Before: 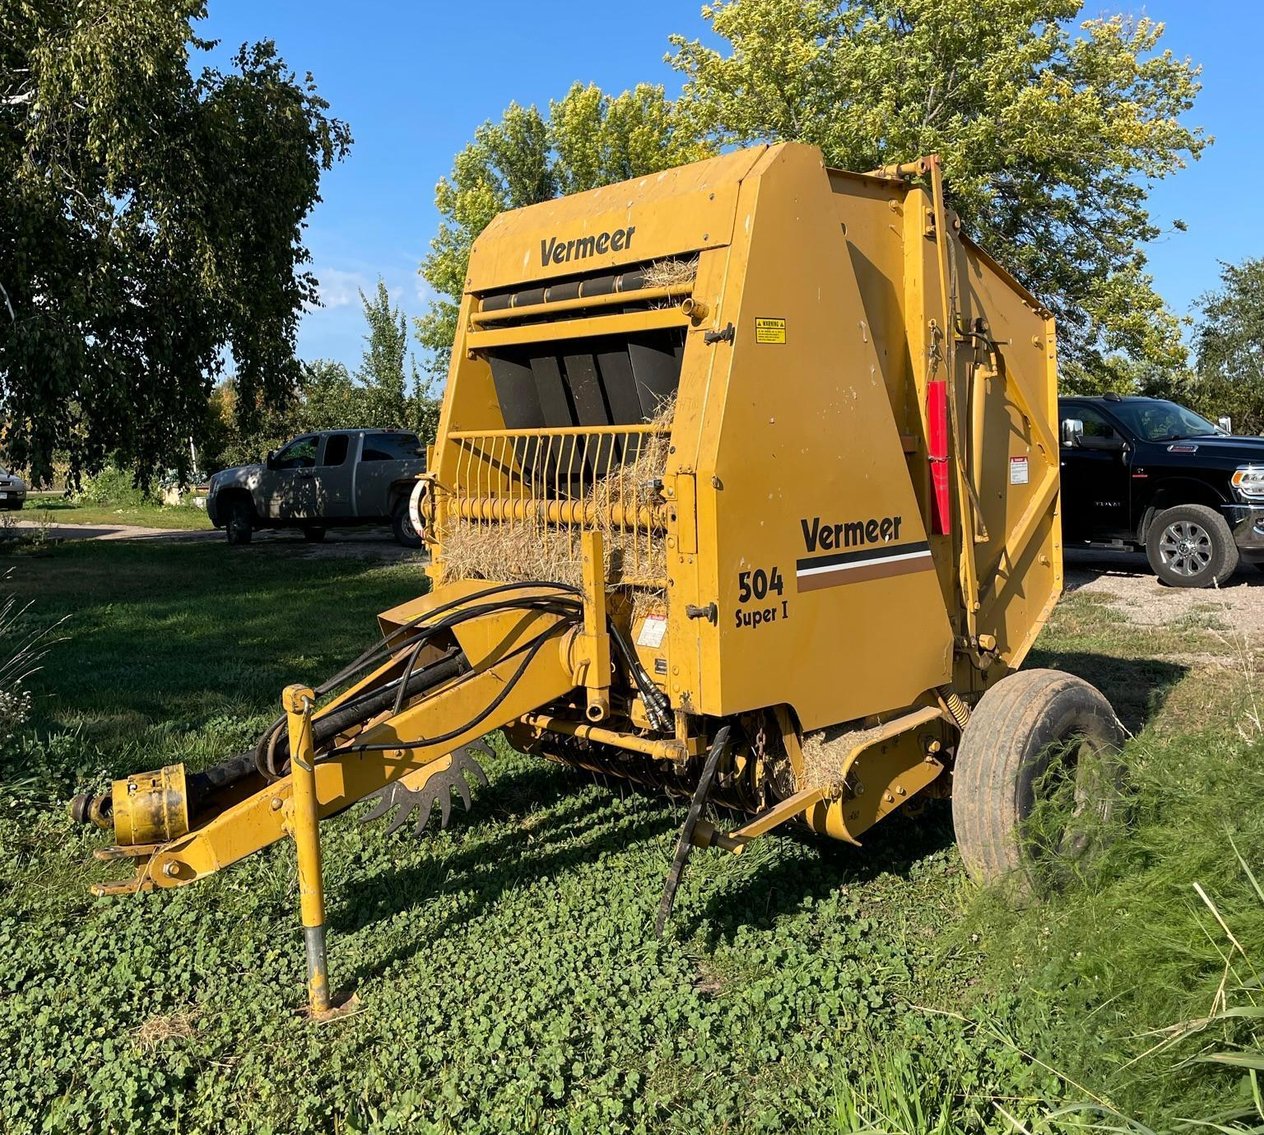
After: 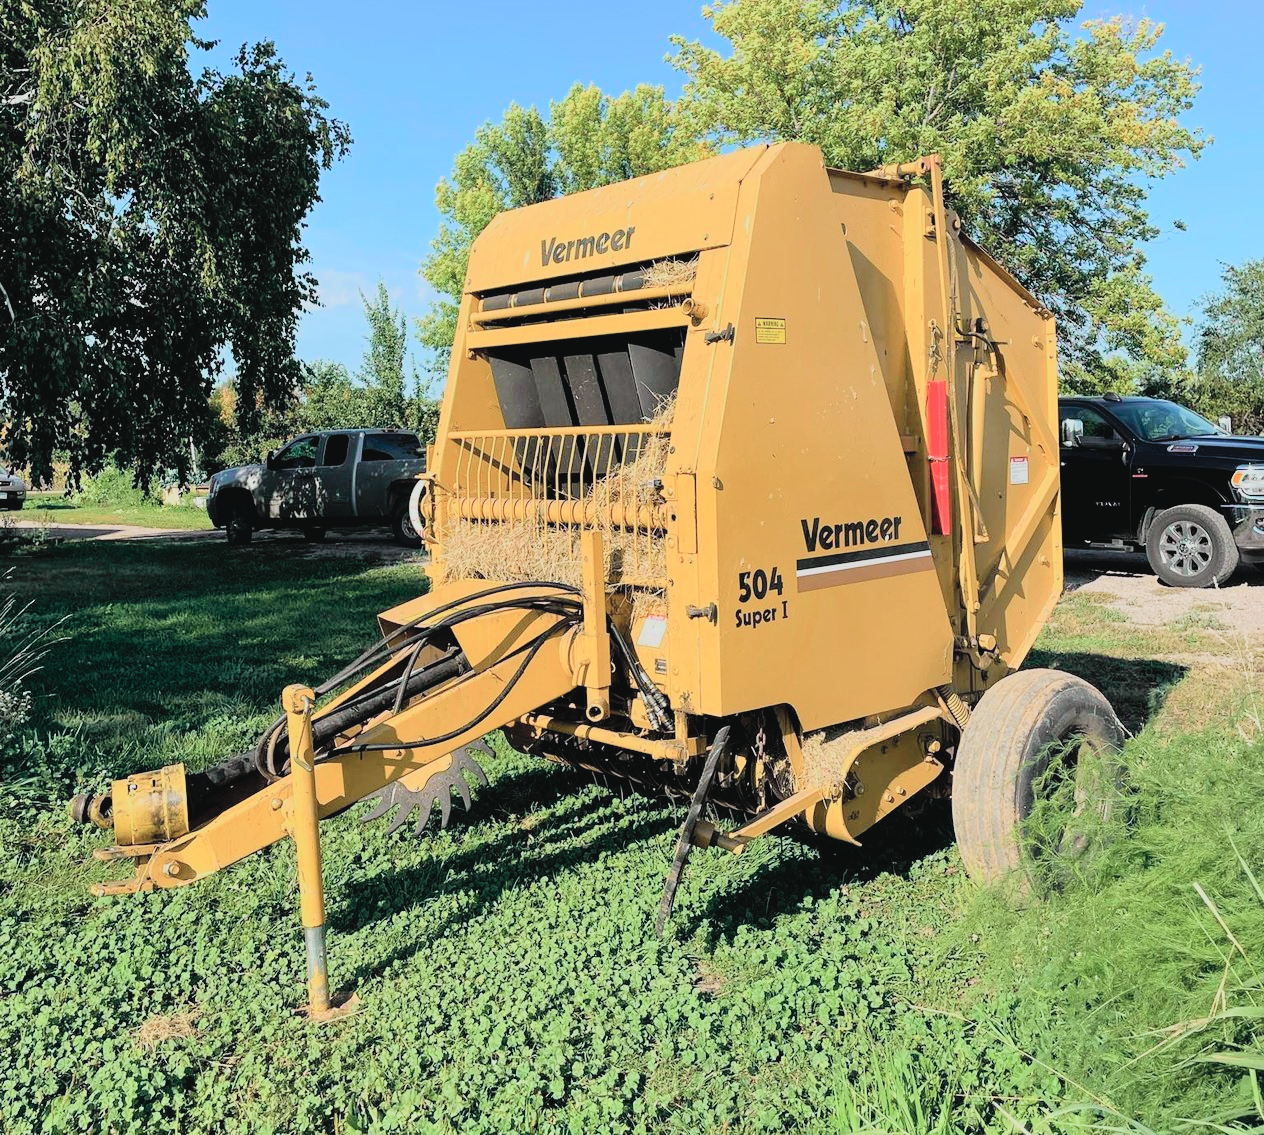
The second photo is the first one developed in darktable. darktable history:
tone curve: curves: ch0 [(0, 0.029) (0.099, 0.082) (0.264, 0.253) (0.447, 0.481) (0.678, 0.721) (0.828, 0.857) (0.992, 0.94)]; ch1 [(0, 0) (0.311, 0.266) (0.411, 0.374) (0.481, 0.458) (0.501, 0.499) (0.514, 0.512) (0.575, 0.577) (0.643, 0.648) (0.682, 0.674) (0.802, 0.812) (1, 1)]; ch2 [(0, 0) (0.259, 0.207) (0.323, 0.311) (0.376, 0.353) (0.463, 0.456) (0.498, 0.498) (0.524, 0.512) (0.574, 0.582) (0.648, 0.653) (0.768, 0.728) (1, 1)], color space Lab, independent channels, preserve colors none
filmic rgb: black relative exposure -16 EV, white relative exposure 6.92 EV, hardness 4.7
contrast brightness saturation: brightness 0.28
